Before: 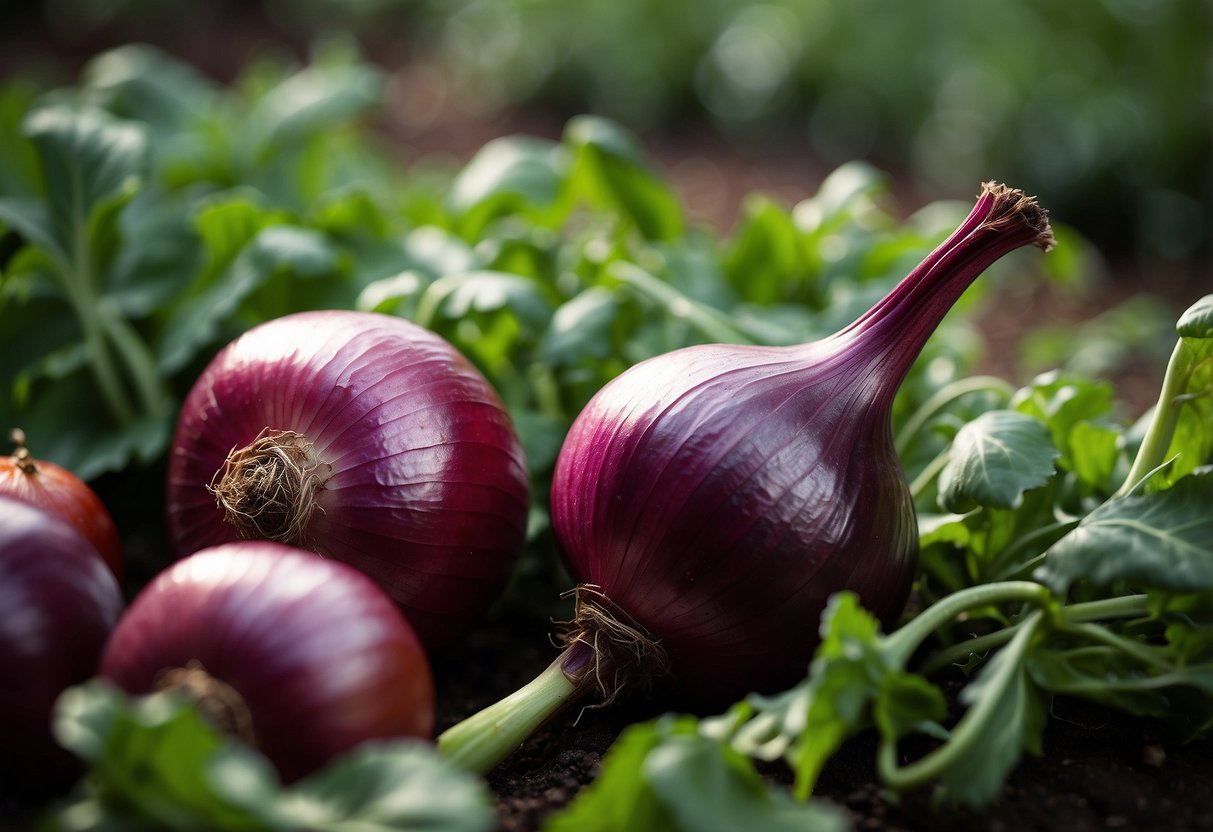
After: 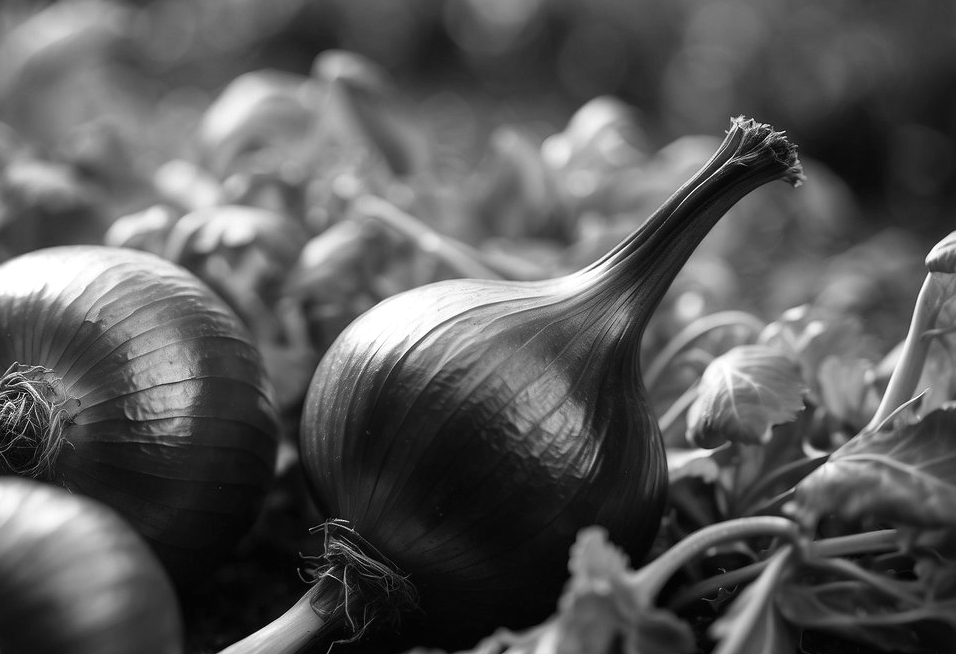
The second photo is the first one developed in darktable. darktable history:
grain: coarseness 0.81 ISO, strength 1.34%, mid-tones bias 0%
color correction: highlights a* -39.68, highlights b* -40, shadows a* -40, shadows b* -40, saturation -3
color contrast: green-magenta contrast 0, blue-yellow contrast 0
exposure: black level correction -0.001, exposure 0.08 EV, compensate highlight preservation false
crop and rotate: left 20.74%, top 7.912%, right 0.375%, bottom 13.378%
